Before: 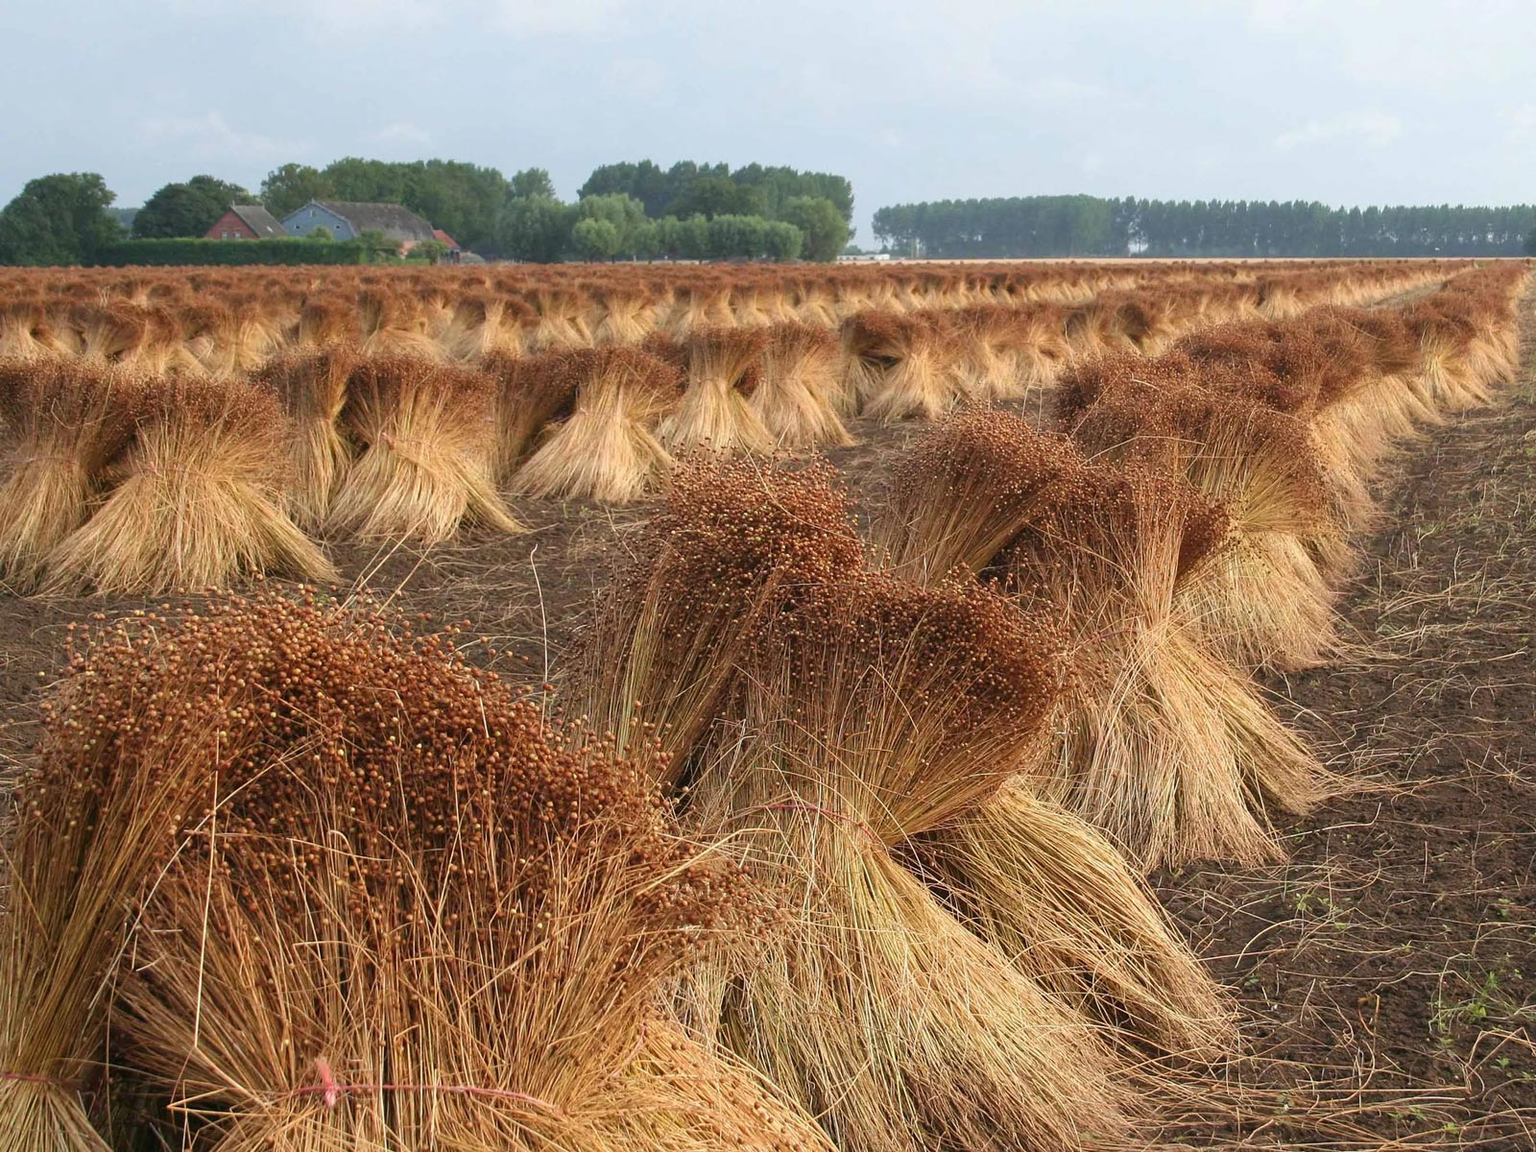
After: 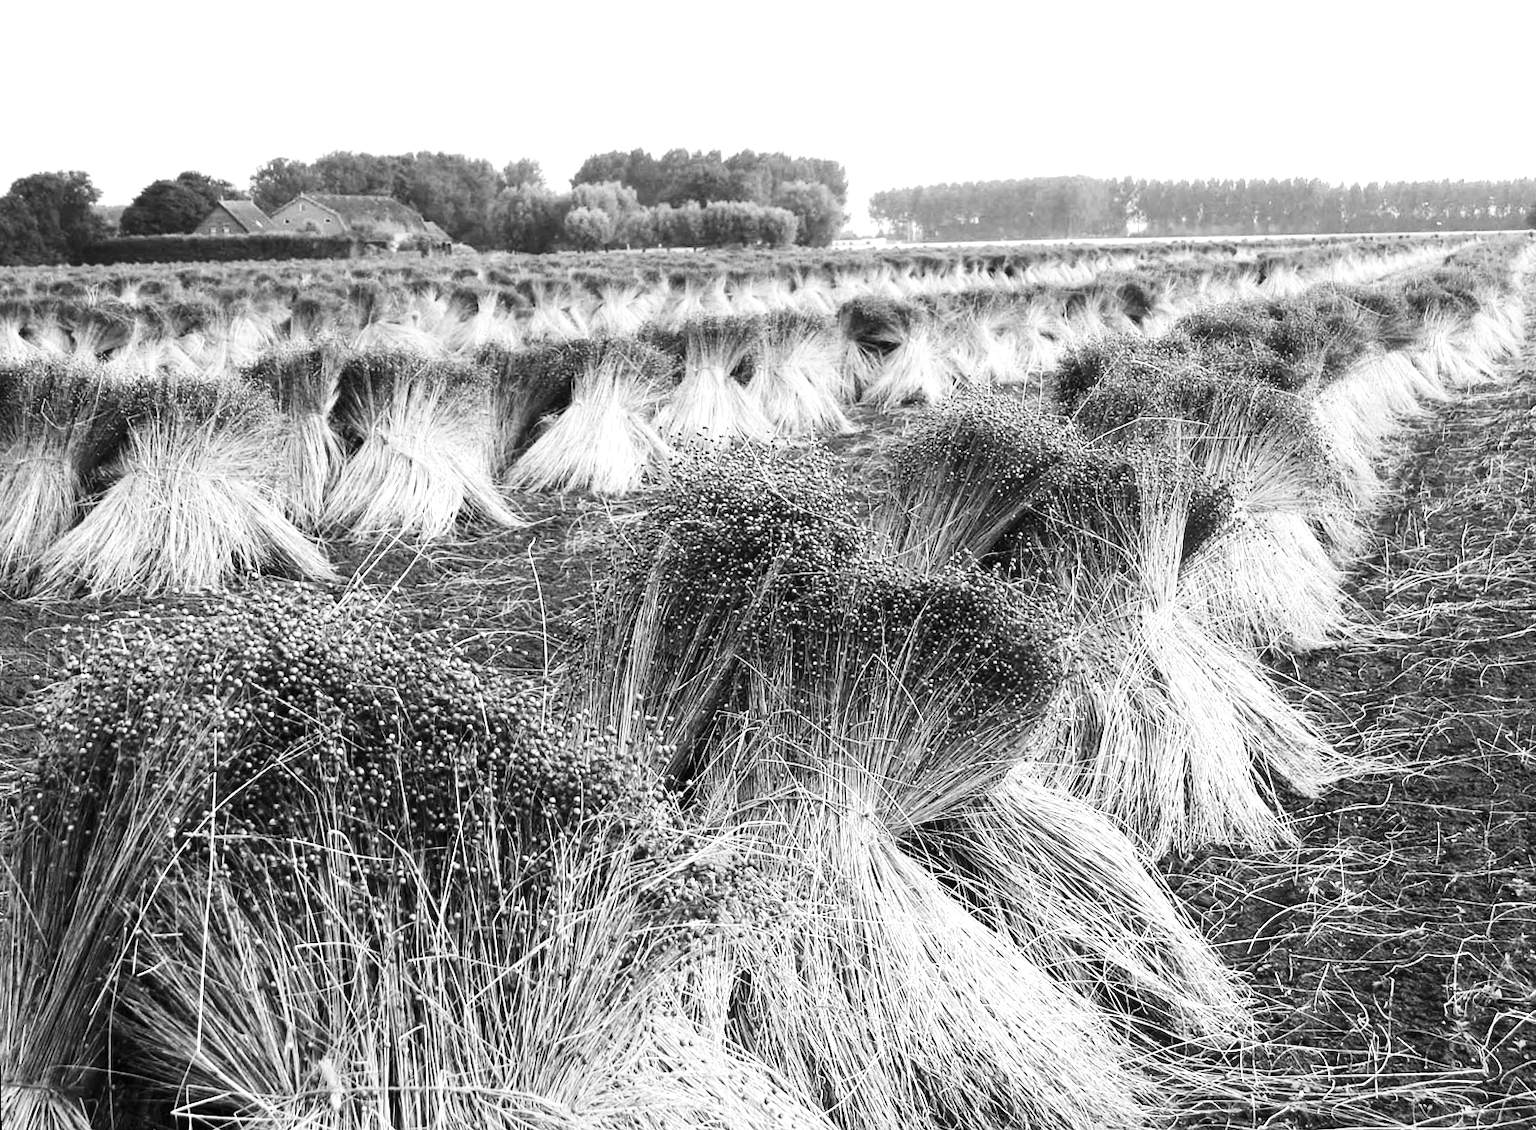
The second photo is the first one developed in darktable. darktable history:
exposure: black level correction 0.001, exposure 1 EV, compensate highlight preservation false
contrast brightness saturation: contrast 0.32, brightness -0.08, saturation 0.17
monochrome: on, module defaults
rotate and perspective: rotation -1°, crop left 0.011, crop right 0.989, crop top 0.025, crop bottom 0.975
